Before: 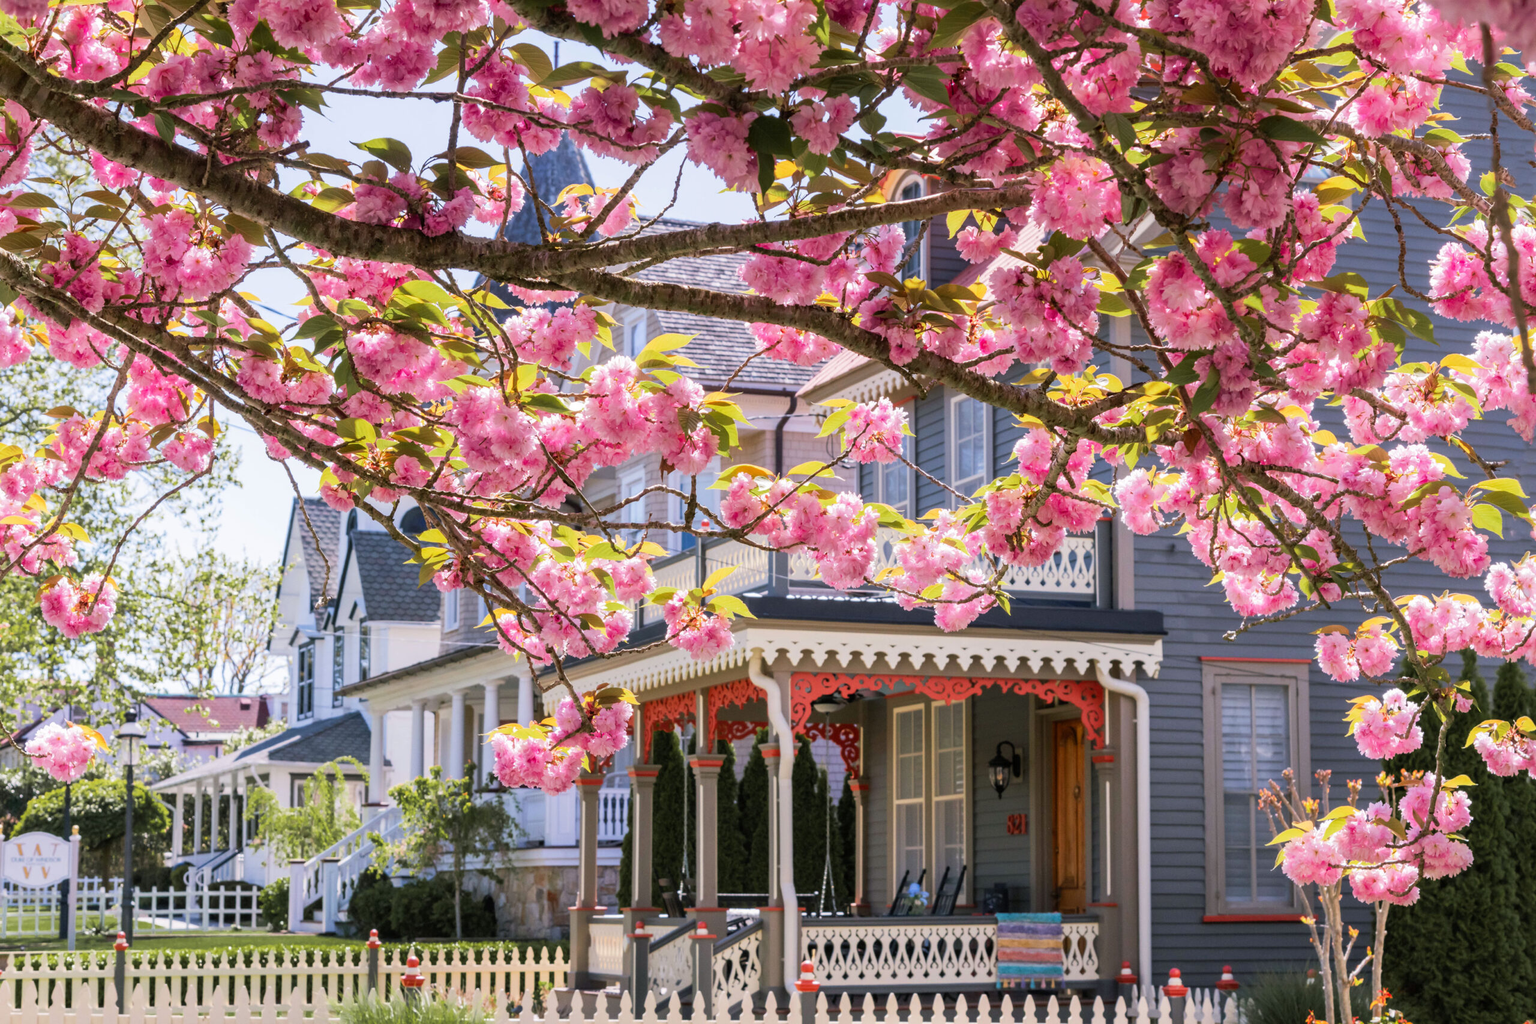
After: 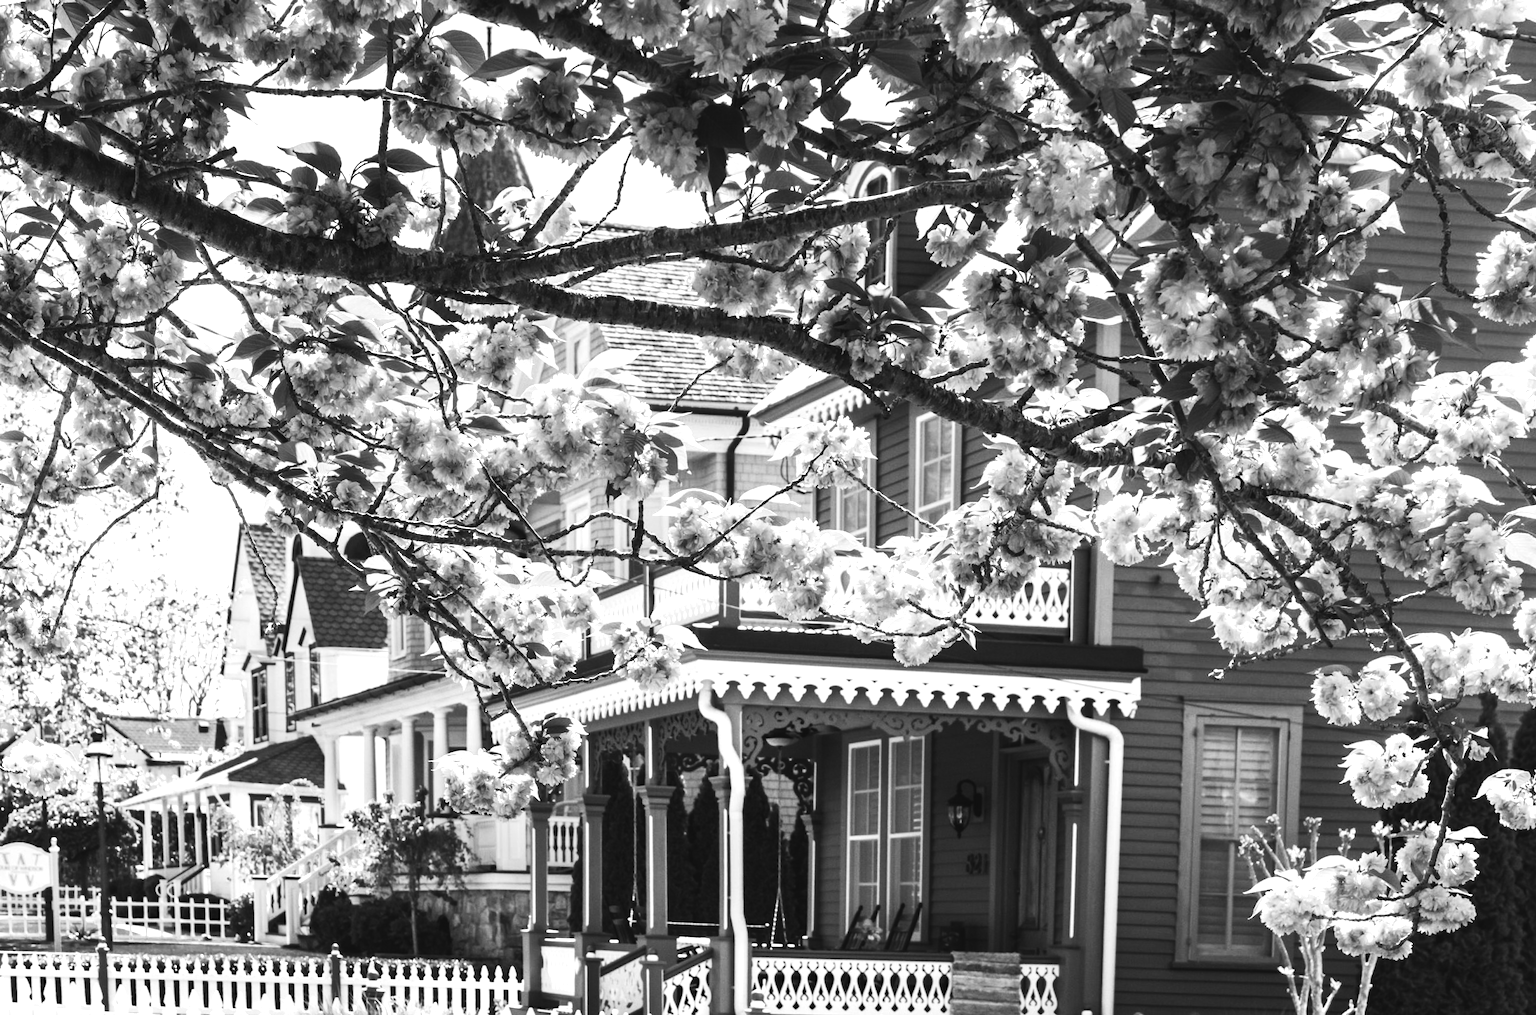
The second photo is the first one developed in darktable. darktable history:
rotate and perspective: rotation 0.062°, lens shift (vertical) 0.115, lens shift (horizontal) -0.133, crop left 0.047, crop right 0.94, crop top 0.061, crop bottom 0.94
monochrome: a 32, b 64, size 2.3
color balance rgb: linear chroma grading › global chroma 20%, perceptual saturation grading › global saturation 65%, perceptual saturation grading › highlights 60%, perceptual saturation grading › mid-tones 50%, perceptual saturation grading › shadows 50%, perceptual brilliance grading › global brilliance 30%, perceptual brilliance grading › highlights 50%, perceptual brilliance grading › mid-tones 50%, perceptual brilliance grading › shadows -22%, global vibrance 20%
contrast brightness saturation: contrast 0.22
white balance: red 0.925, blue 1.046
levels: levels [0.018, 0.493, 1]
exposure: black level correction -0.016, exposure -1.018 EV, compensate highlight preservation false
